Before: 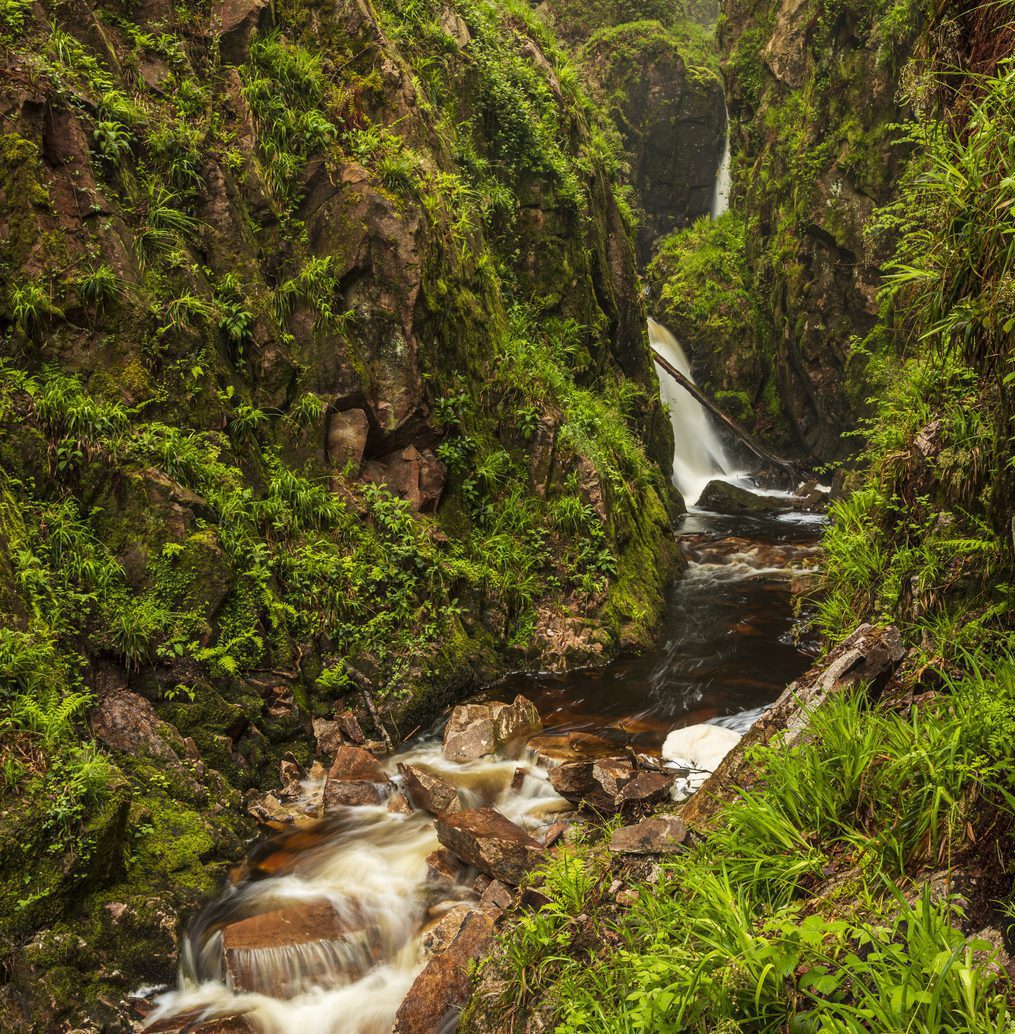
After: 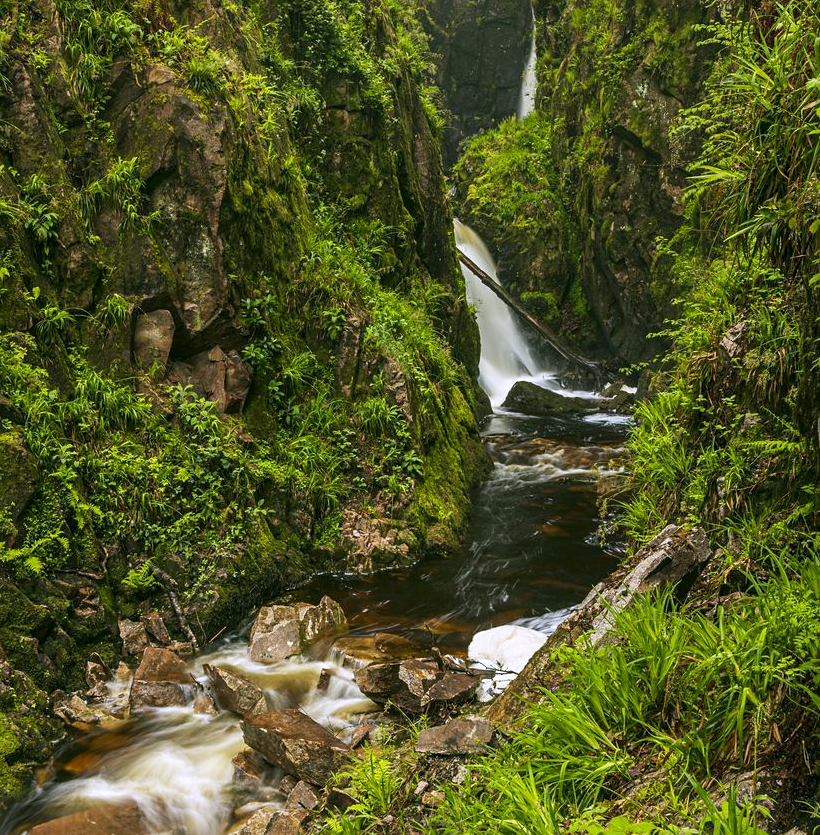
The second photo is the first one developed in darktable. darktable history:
sharpen: amount 0.2
crop: left 19.159%, top 9.58%, bottom 9.58%
white balance: red 0.948, green 1.02, blue 1.176
color correction: highlights a* 4.02, highlights b* 4.98, shadows a* -7.55, shadows b* 4.98
